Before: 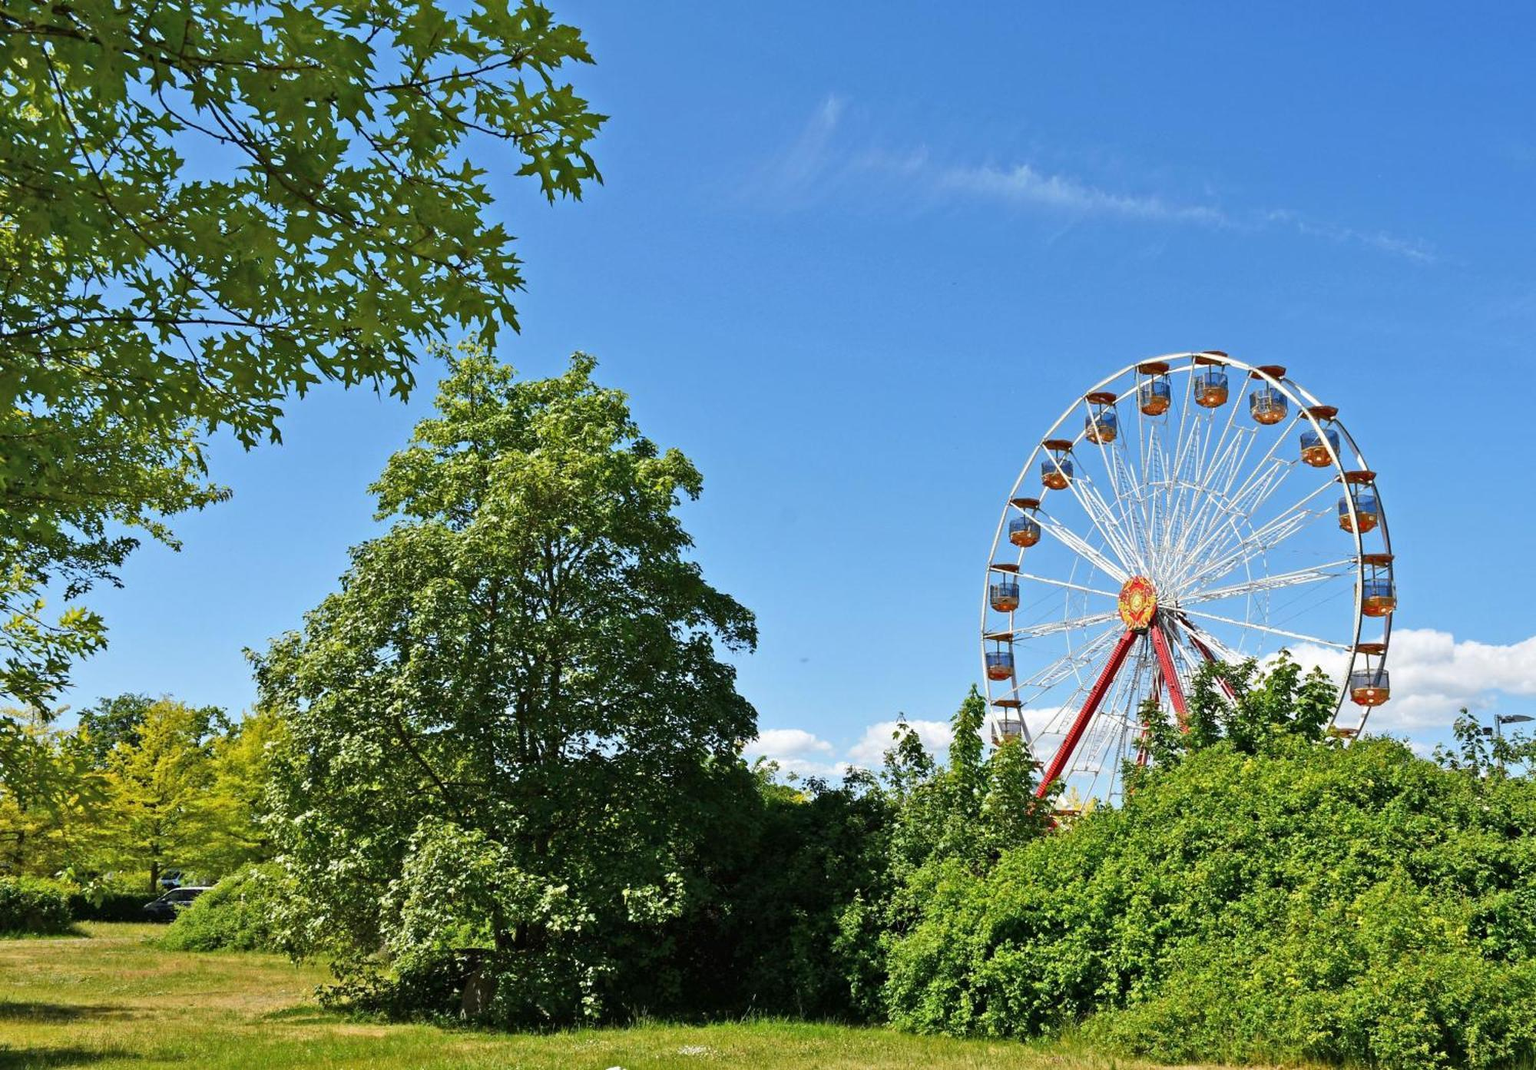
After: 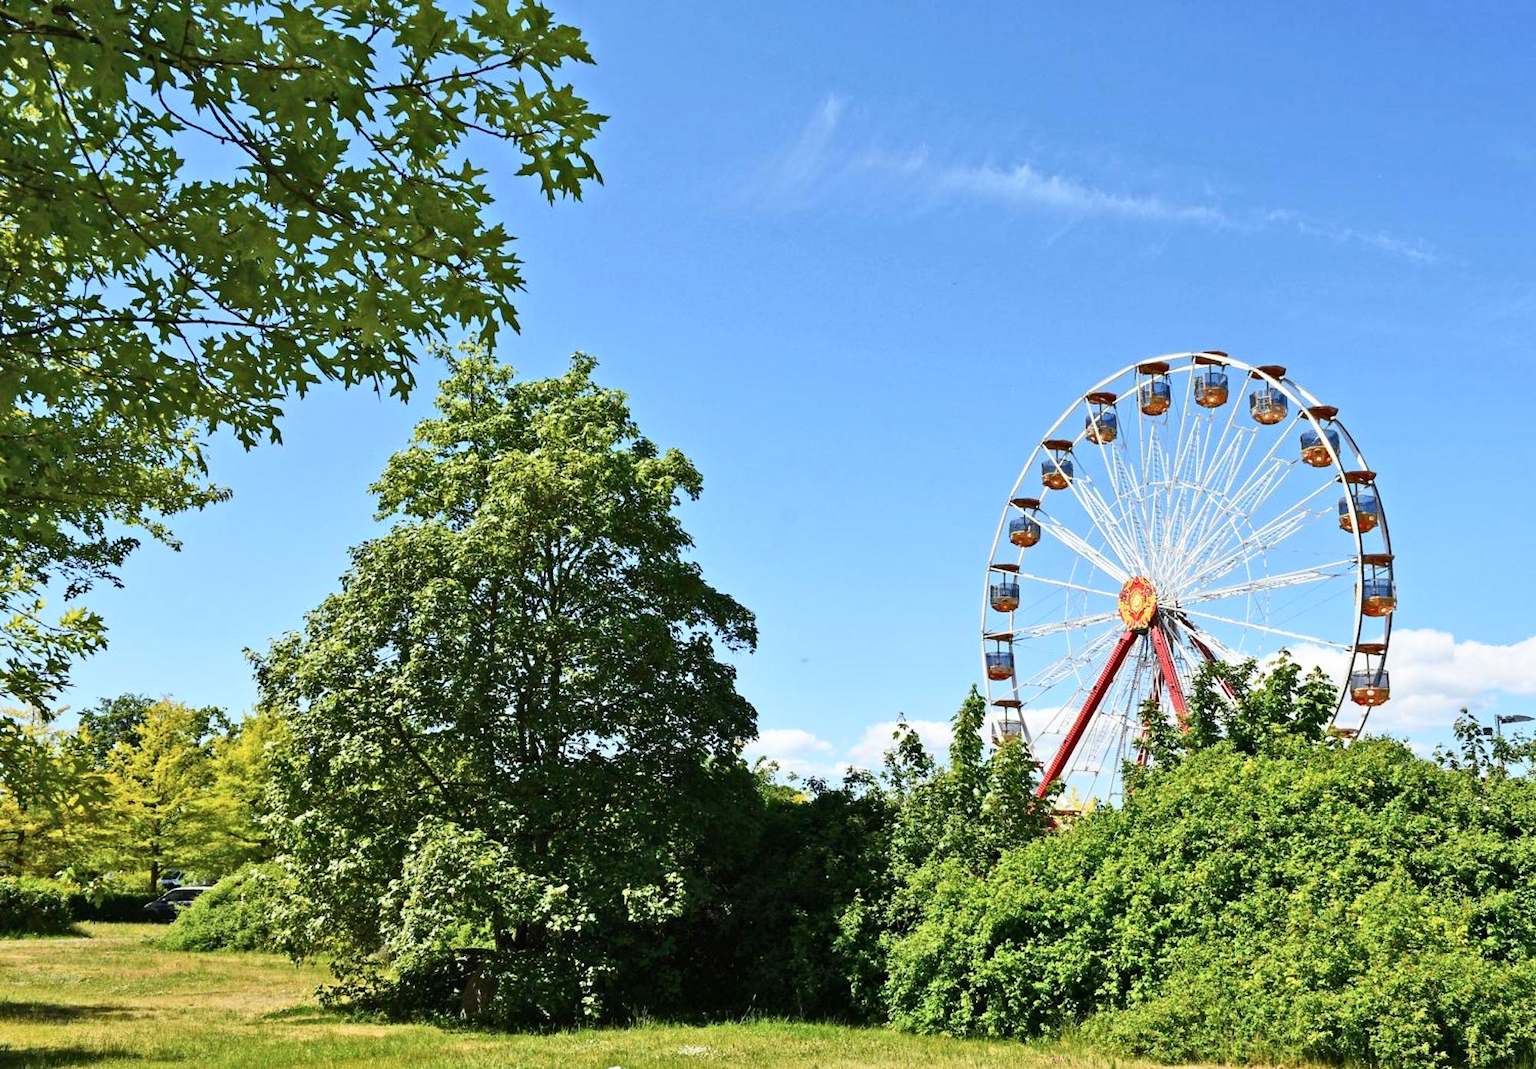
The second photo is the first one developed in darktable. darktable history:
contrast brightness saturation: contrast 0.24, brightness 0.09
shadows and highlights: shadows 30.86, highlights 0, soften with gaussian
